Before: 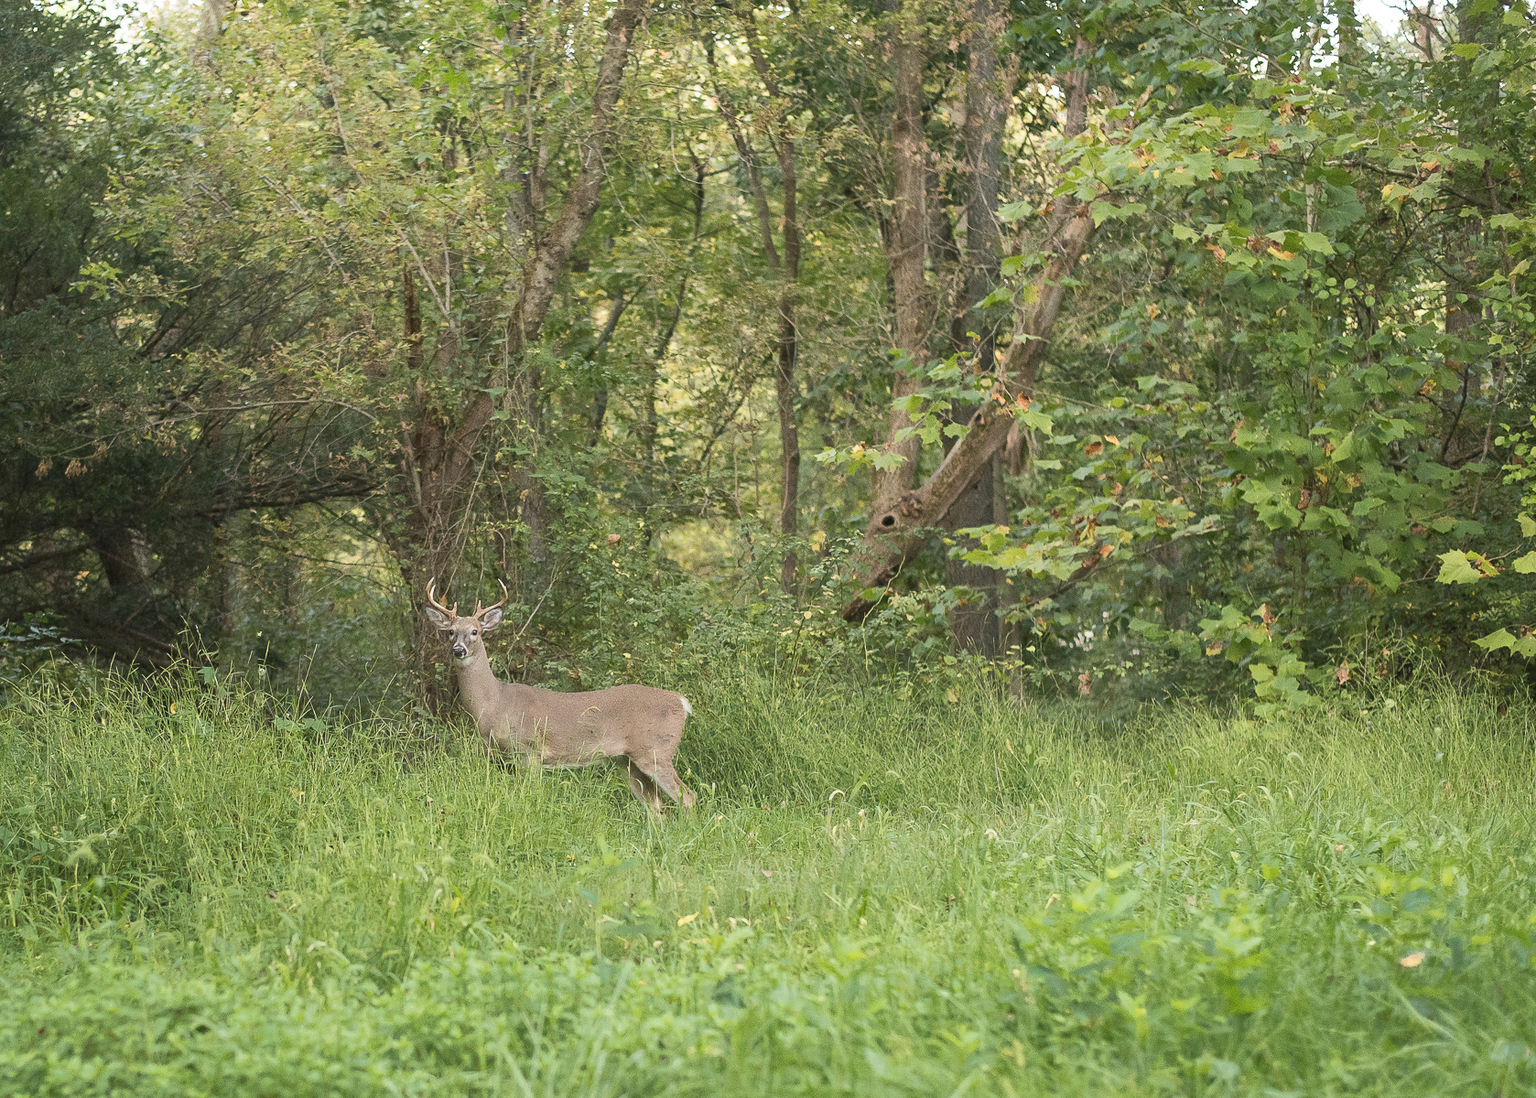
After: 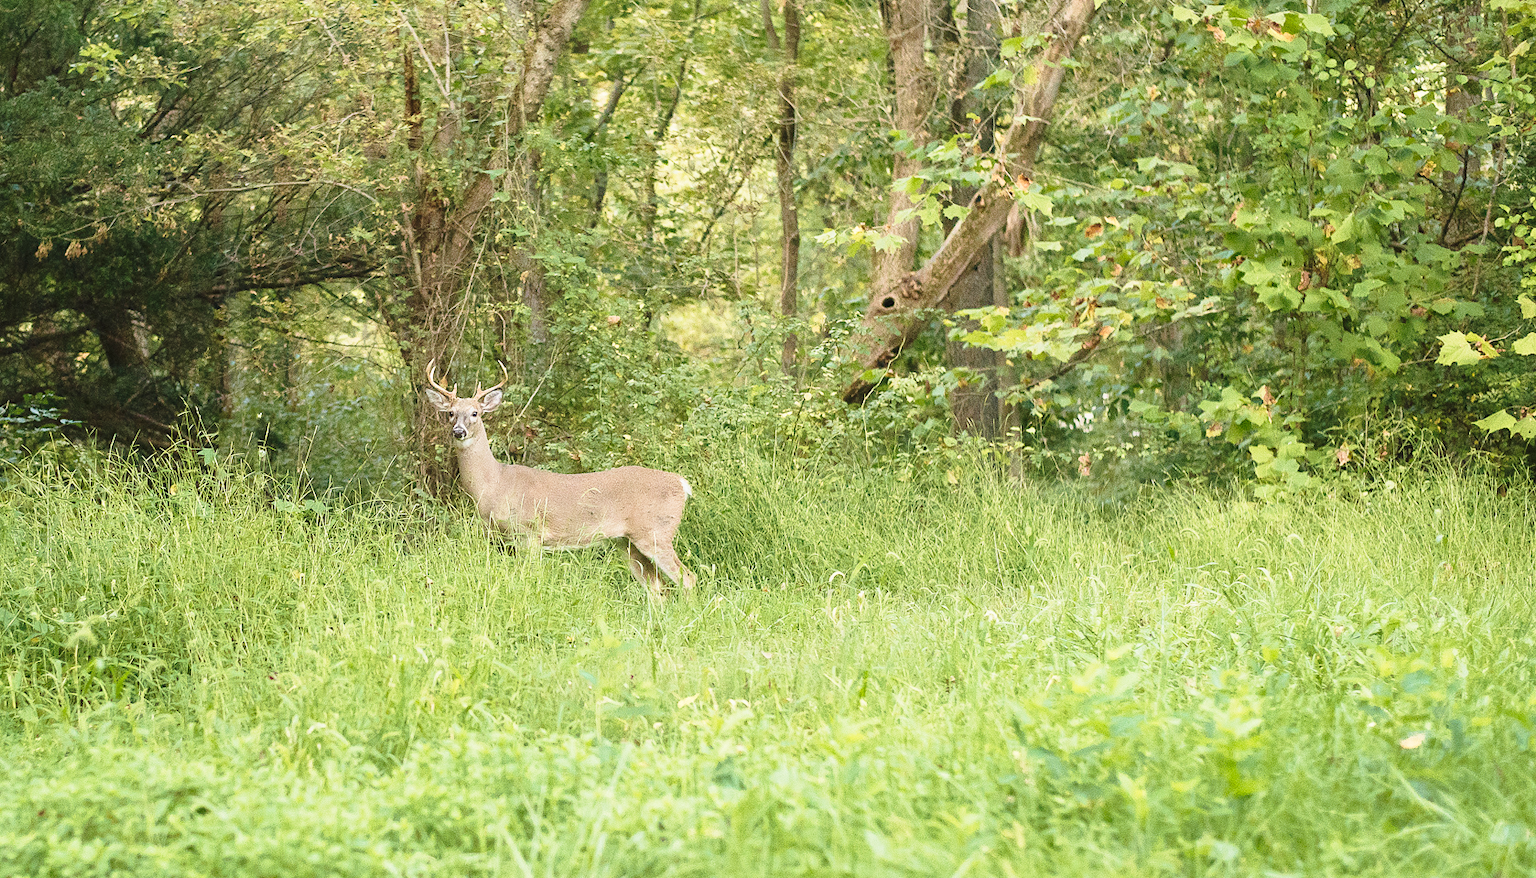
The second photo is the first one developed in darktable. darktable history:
crop and rotate: top 19.998%
base curve: curves: ch0 [(0, 0) (0.028, 0.03) (0.121, 0.232) (0.46, 0.748) (0.859, 0.968) (1, 1)], preserve colors none
velvia: on, module defaults
